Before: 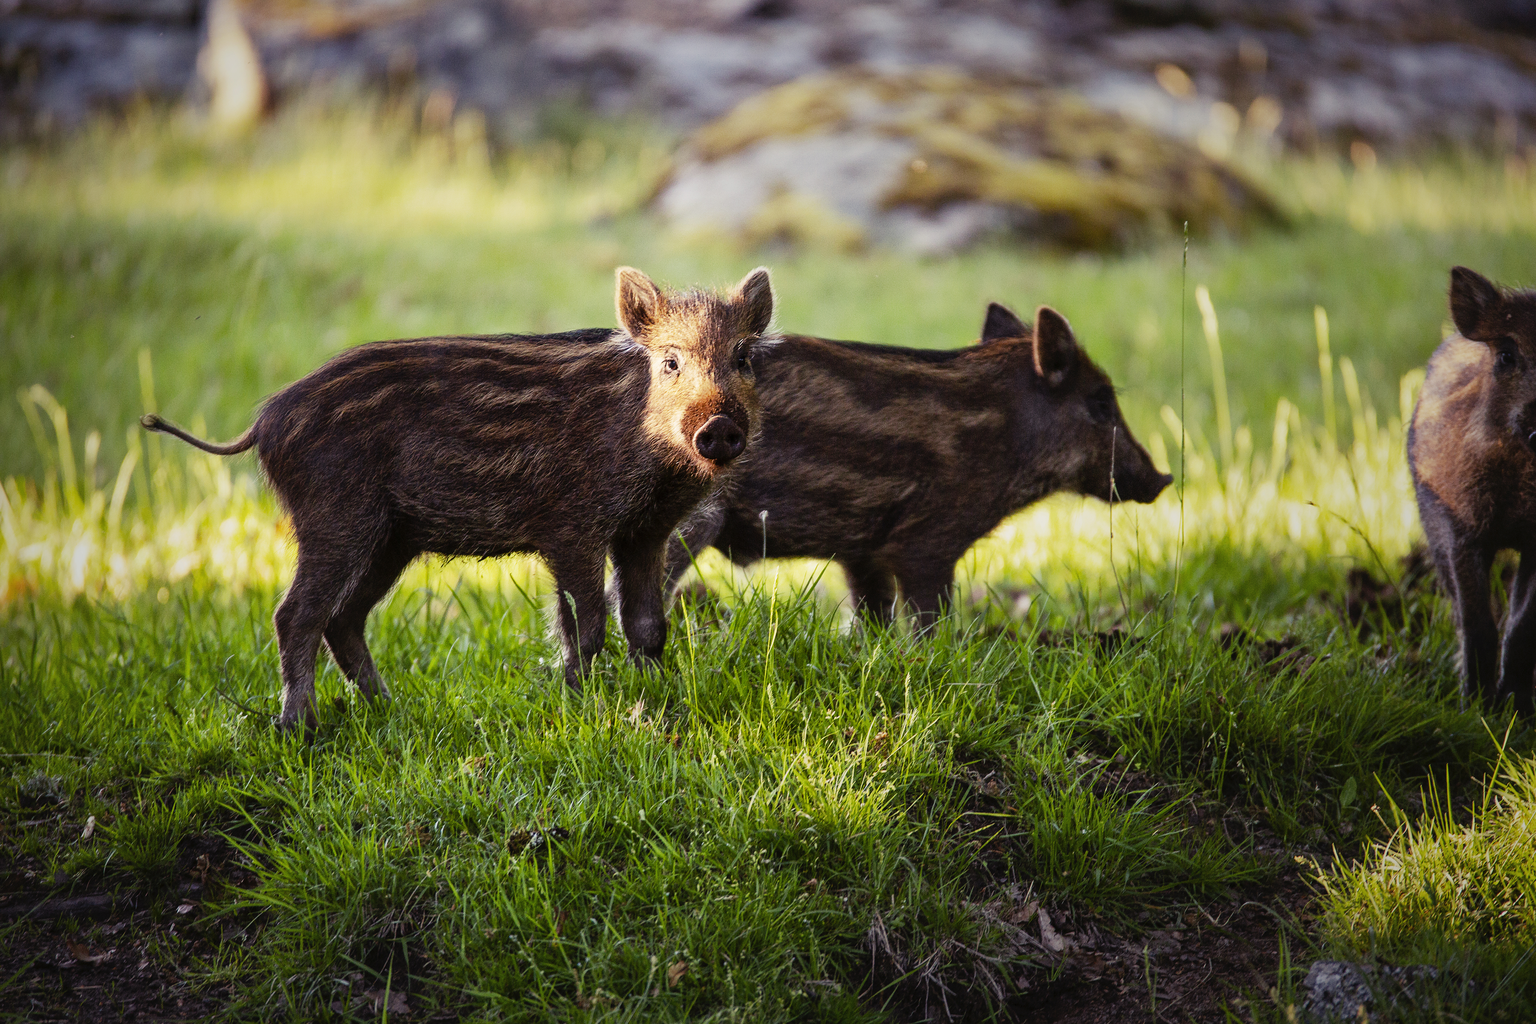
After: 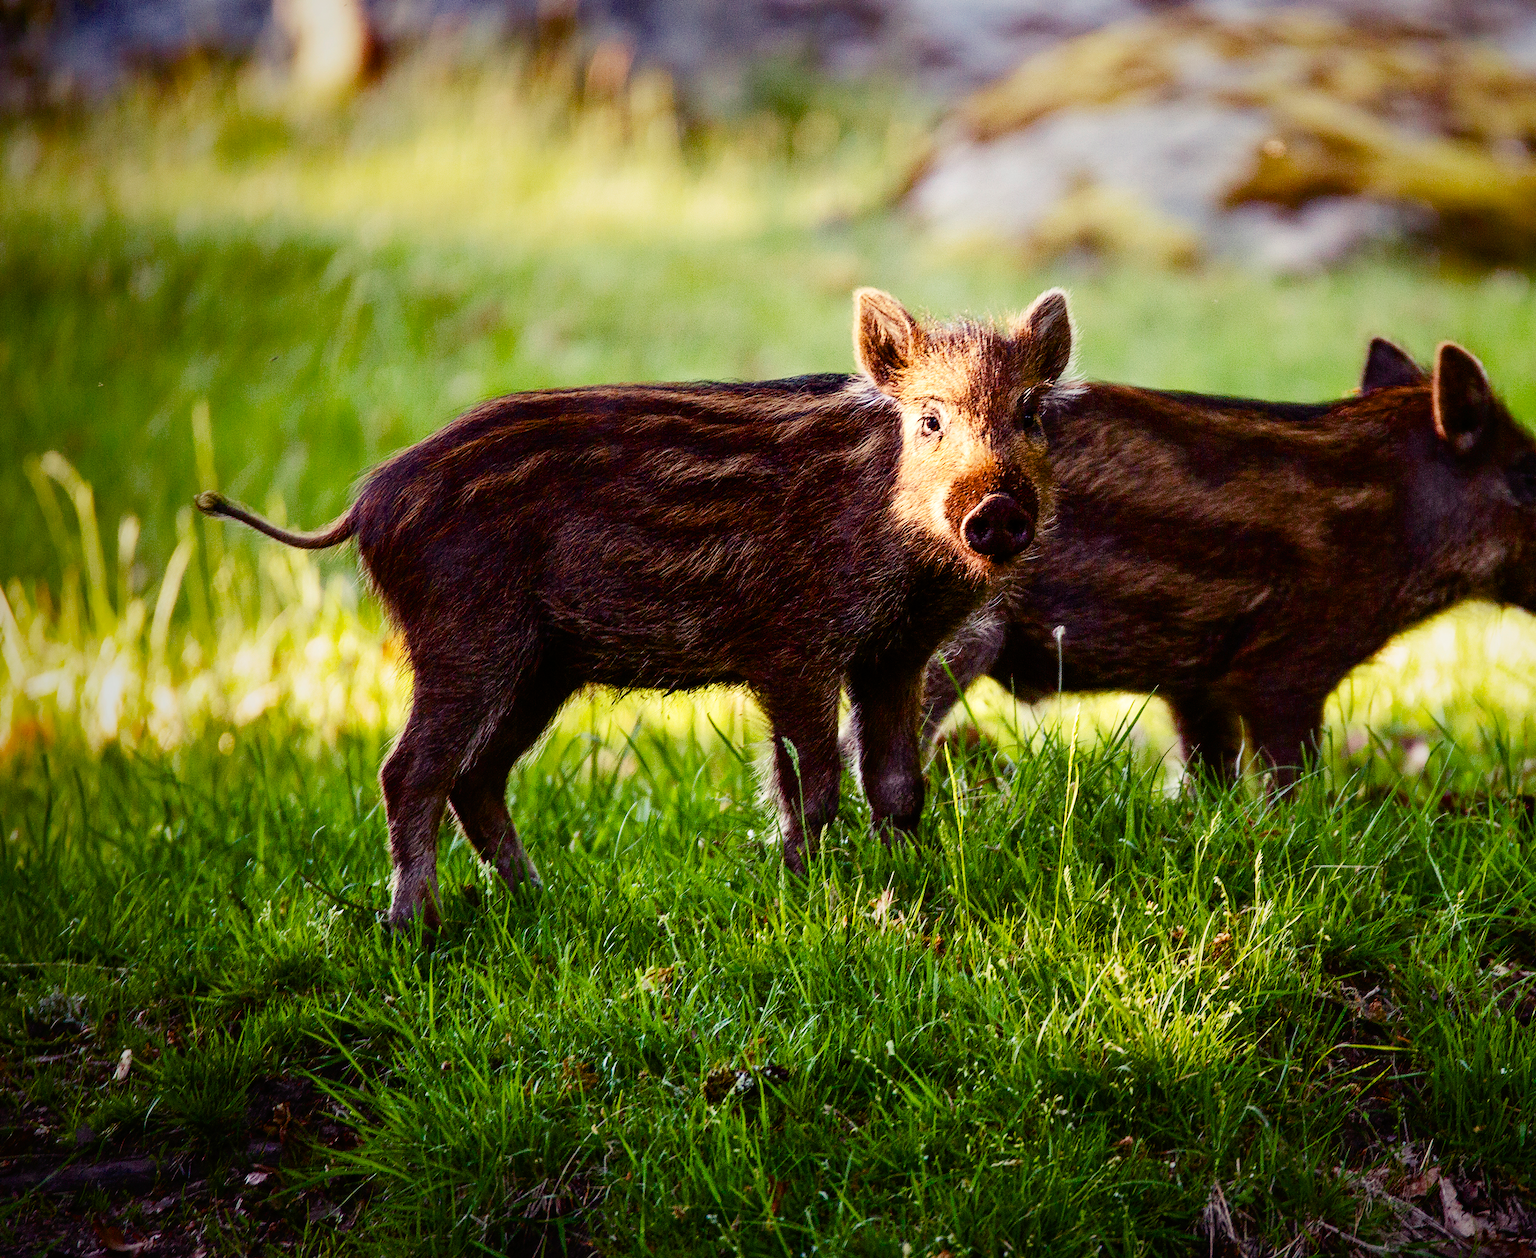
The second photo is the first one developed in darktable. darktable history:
color balance rgb: perceptual saturation grading › global saturation 20%, perceptual saturation grading › highlights -25.209%, perceptual saturation grading › shadows 49.696%, perceptual brilliance grading › highlights 6.667%, perceptual brilliance grading › mid-tones 16.372%, perceptual brilliance grading › shadows -5.463%, saturation formula JzAzBz (2021)
crop: top 5.805%, right 27.858%, bottom 5.525%
